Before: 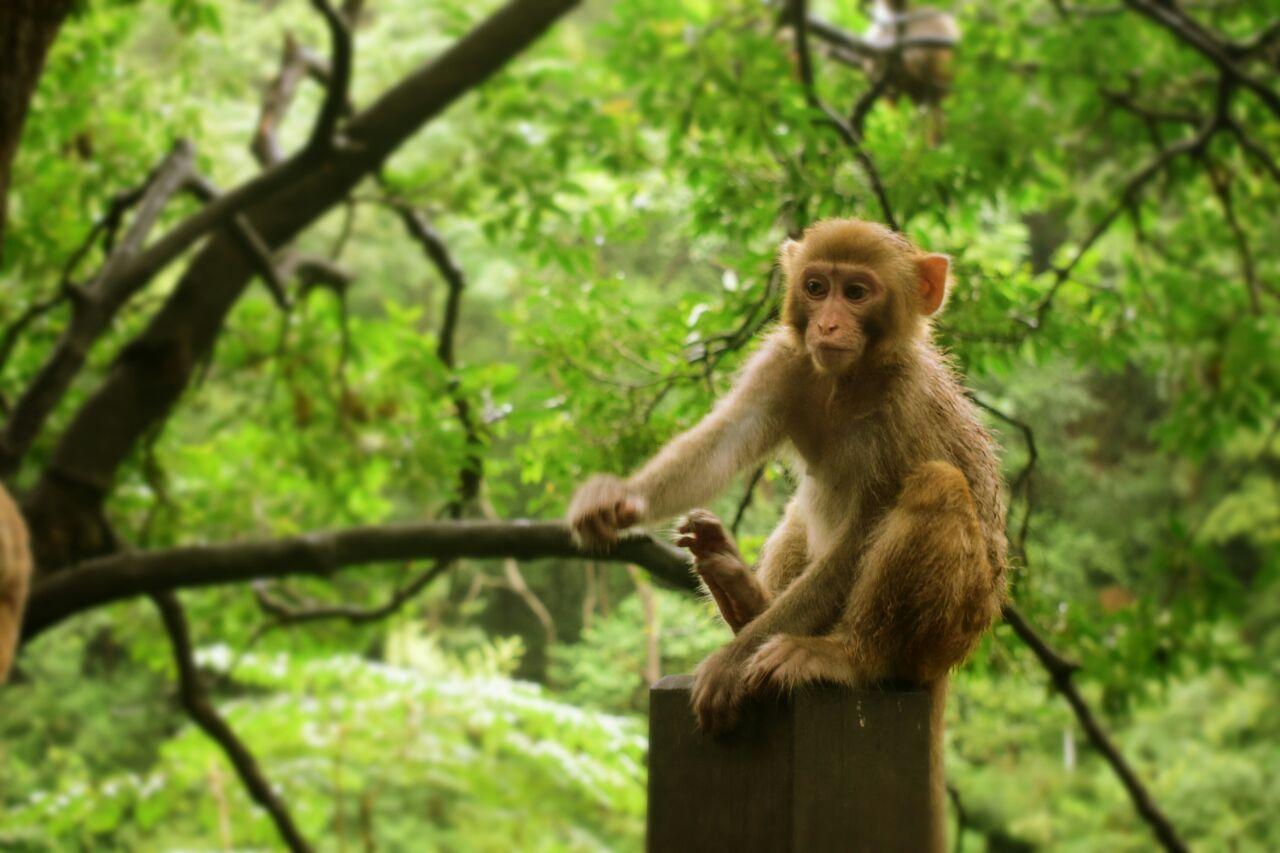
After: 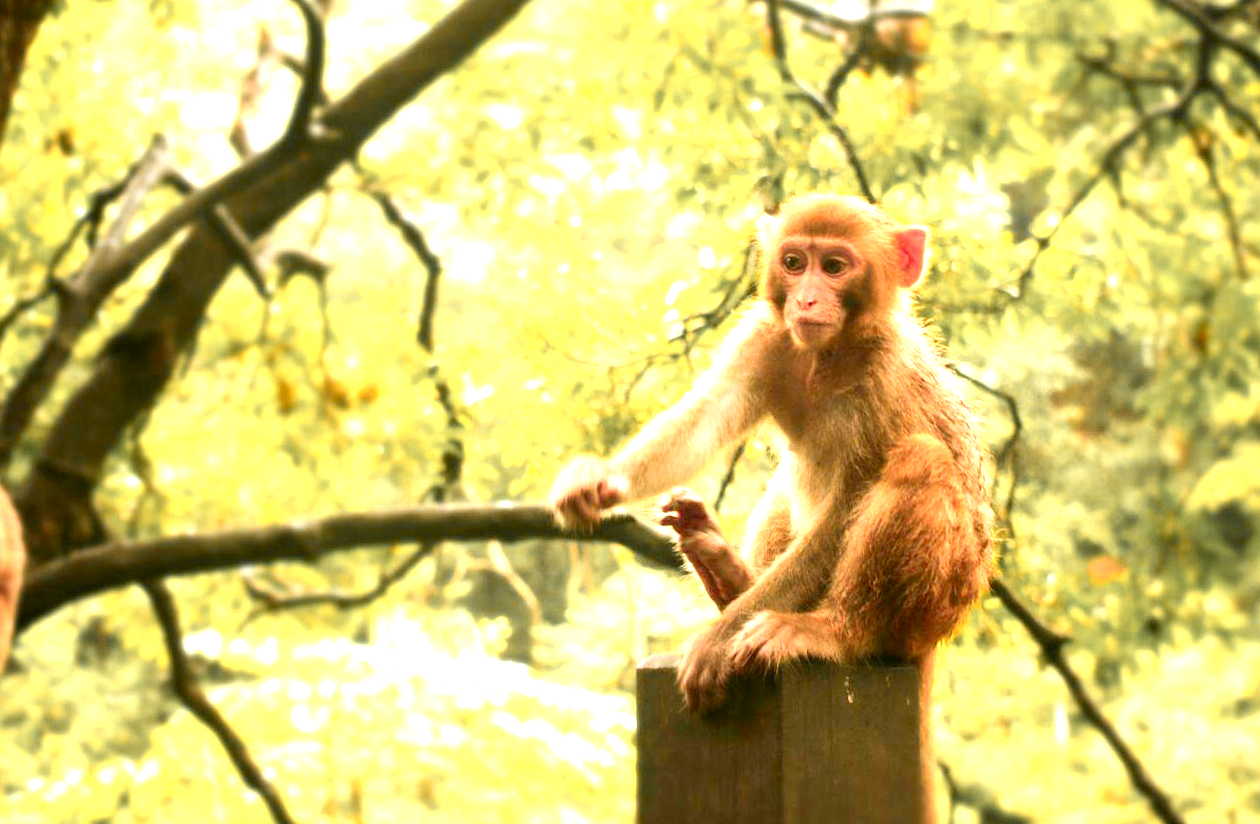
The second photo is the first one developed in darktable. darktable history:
rotate and perspective: rotation -1.32°, lens shift (horizontal) -0.031, crop left 0.015, crop right 0.985, crop top 0.047, crop bottom 0.982
exposure: black level correction 0.001, exposure 2 EV, compensate highlight preservation false
contrast brightness saturation: contrast 0.1, brightness 0.02, saturation 0.02
color zones: curves: ch1 [(0.263, 0.53) (0.376, 0.287) (0.487, 0.512) (0.748, 0.547) (1, 0.513)]; ch2 [(0.262, 0.45) (0.751, 0.477)], mix 31.98%
